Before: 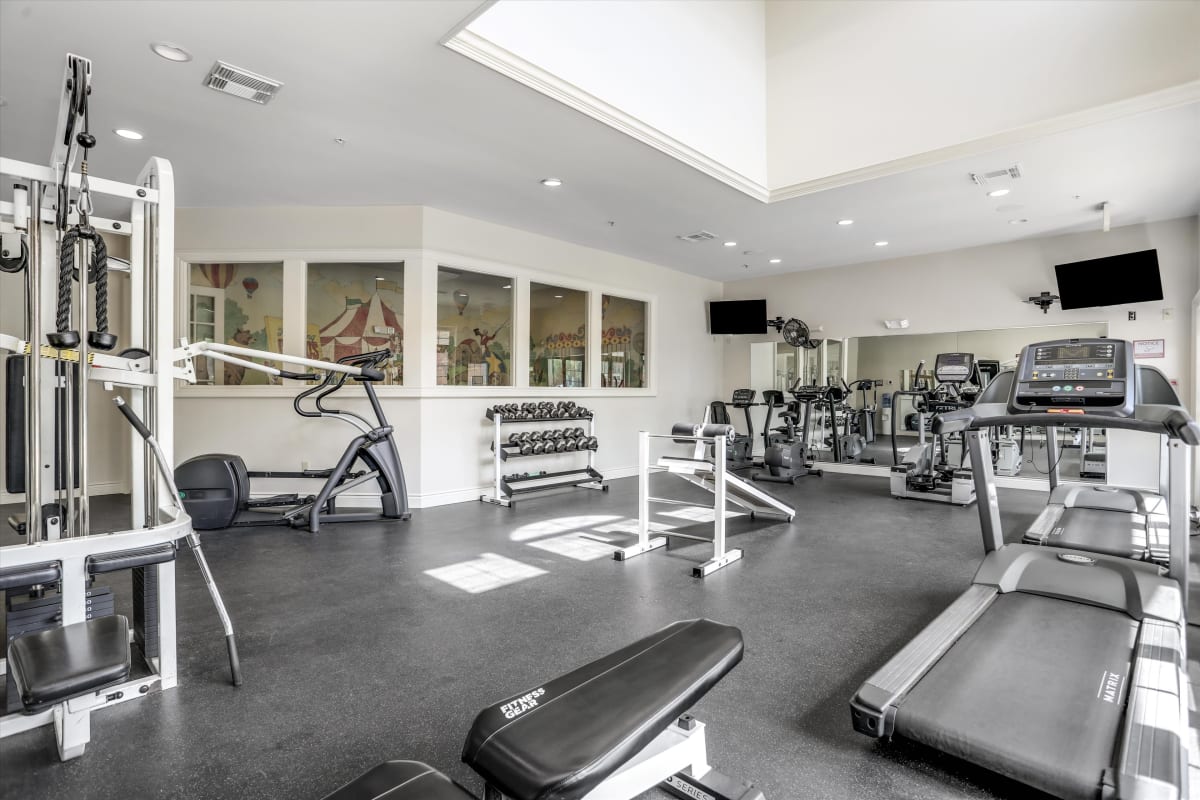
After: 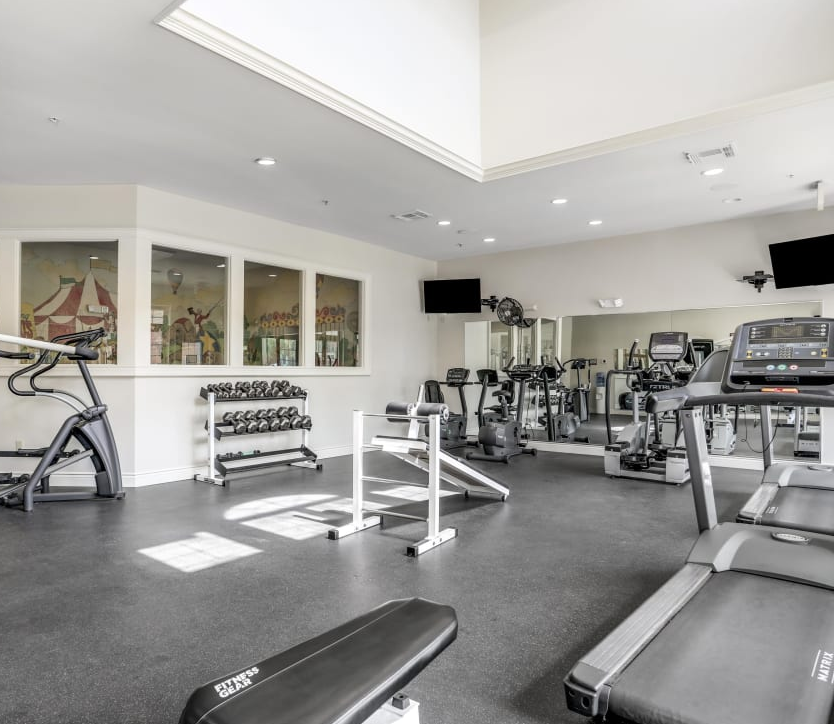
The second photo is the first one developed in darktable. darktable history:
crop and rotate: left 23.855%, top 2.747%, right 6.614%, bottom 6.709%
